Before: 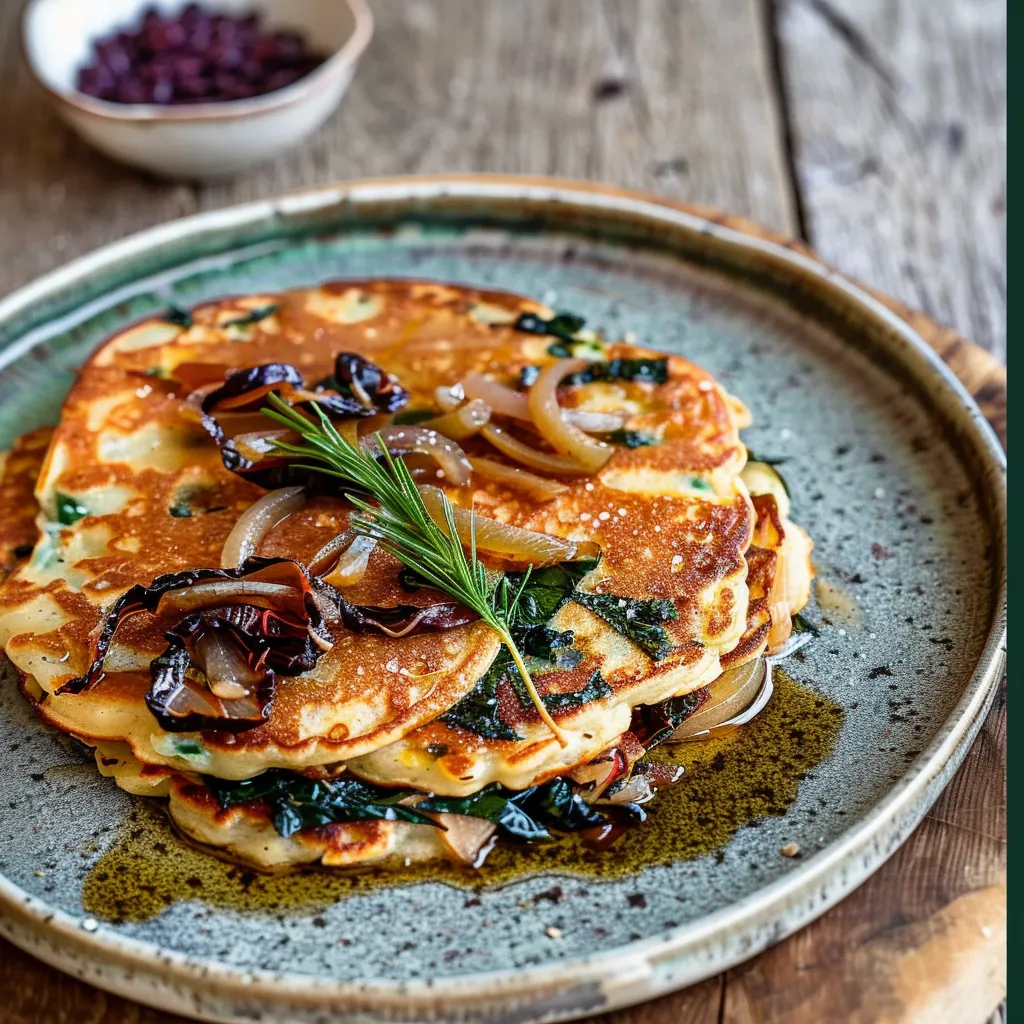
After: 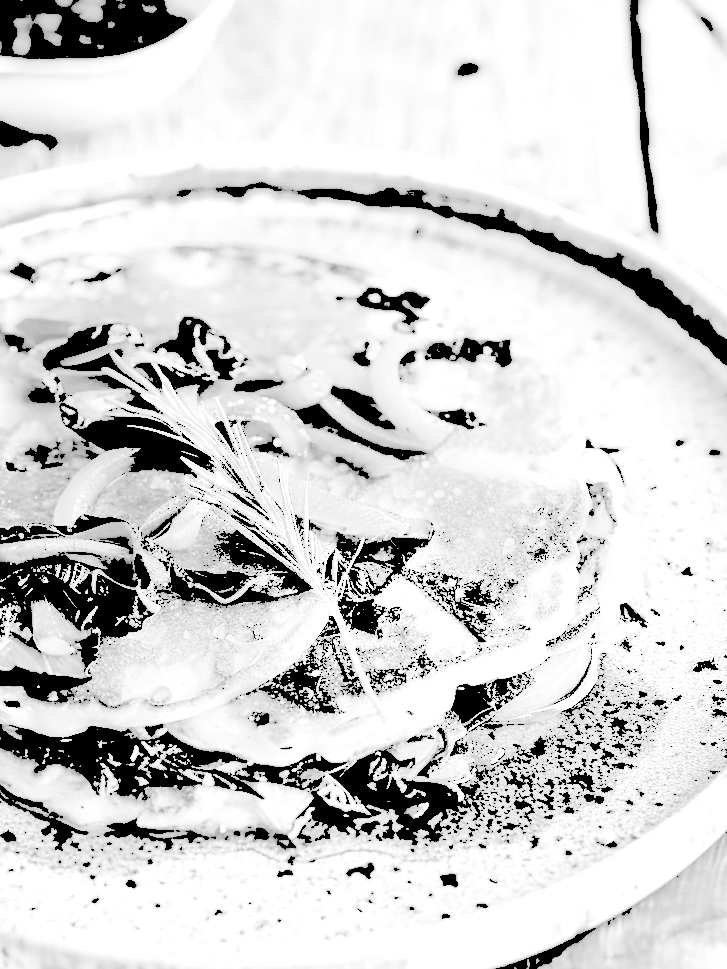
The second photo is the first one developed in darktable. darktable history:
color correction: highlights a* 5.81, highlights b* 4.84
crop and rotate: angle -3.27°, left 14.277%, top 0.028%, right 10.766%, bottom 0.028%
monochrome: a -92.57, b 58.91
rgb levels: levels [[0.029, 0.461, 0.922], [0, 0.5, 1], [0, 0.5, 1]]
levels: levels [0.246, 0.246, 0.506]
tone equalizer: -8 EV -0.528 EV, -7 EV -0.319 EV, -6 EV -0.083 EV, -5 EV 0.413 EV, -4 EV 0.985 EV, -3 EV 0.791 EV, -2 EV -0.01 EV, -1 EV 0.14 EV, +0 EV -0.012 EV, smoothing 1
base curve: curves: ch0 [(0, 0) (0.262, 0.32) (0.722, 0.705) (1, 1)]
